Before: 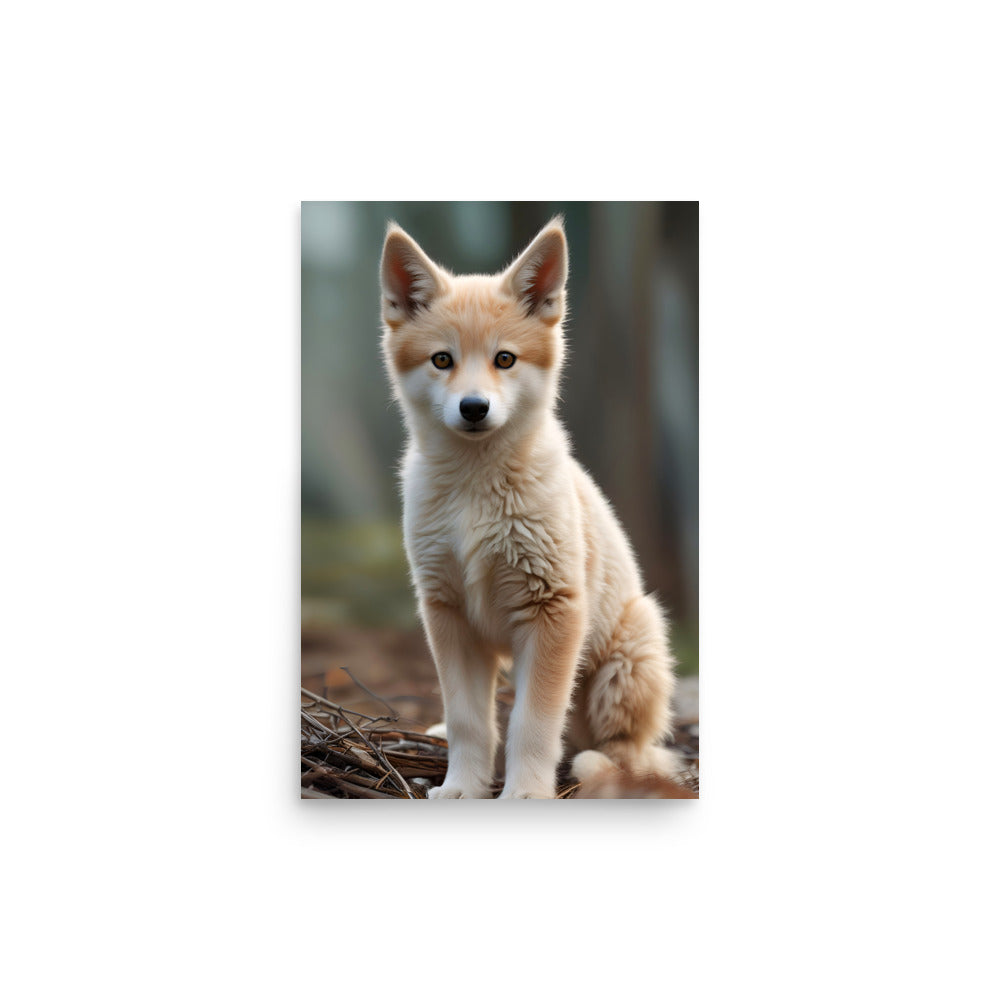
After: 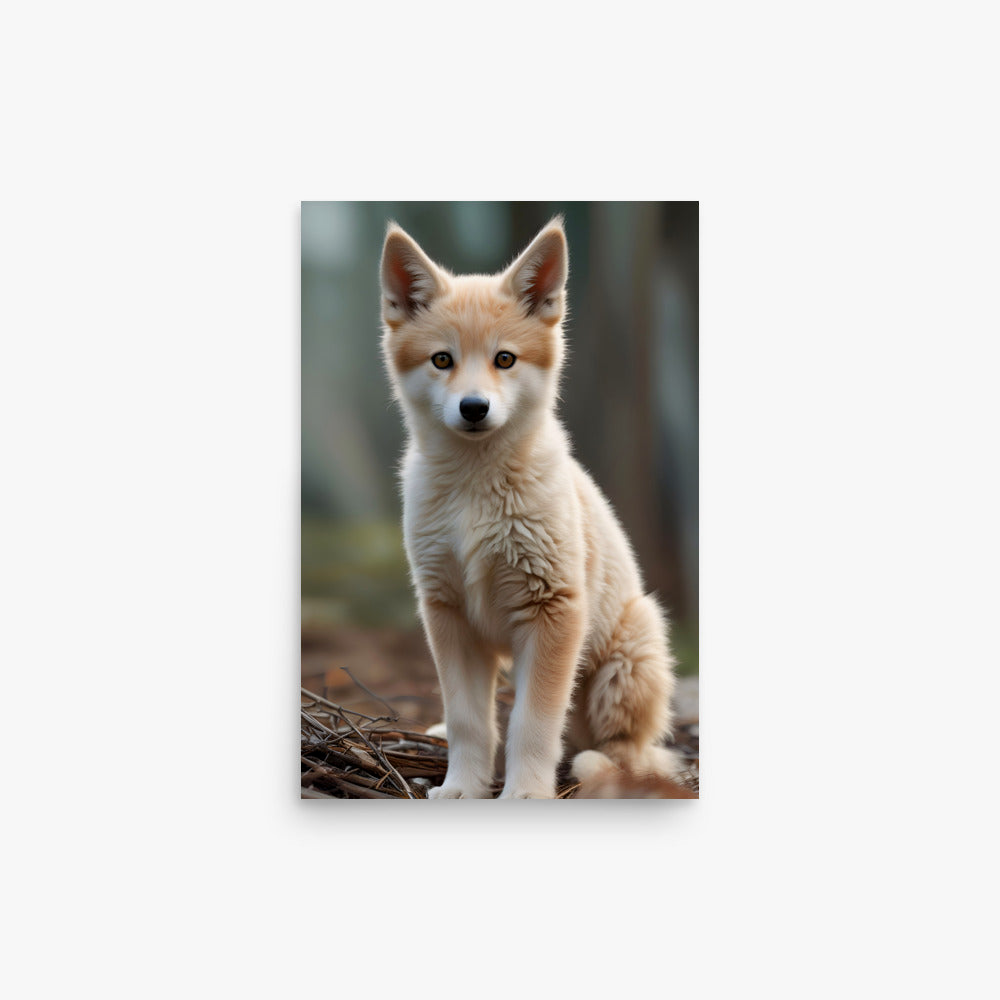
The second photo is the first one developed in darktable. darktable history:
exposure: black level correction 0.002, exposure -0.104 EV, compensate highlight preservation false
